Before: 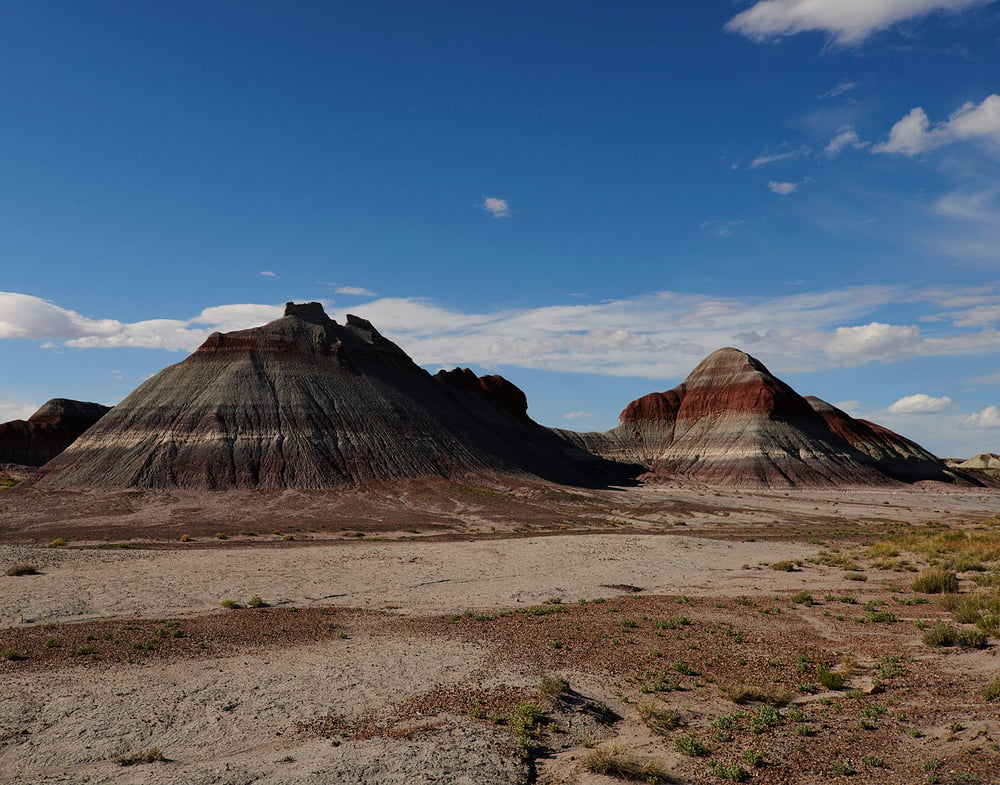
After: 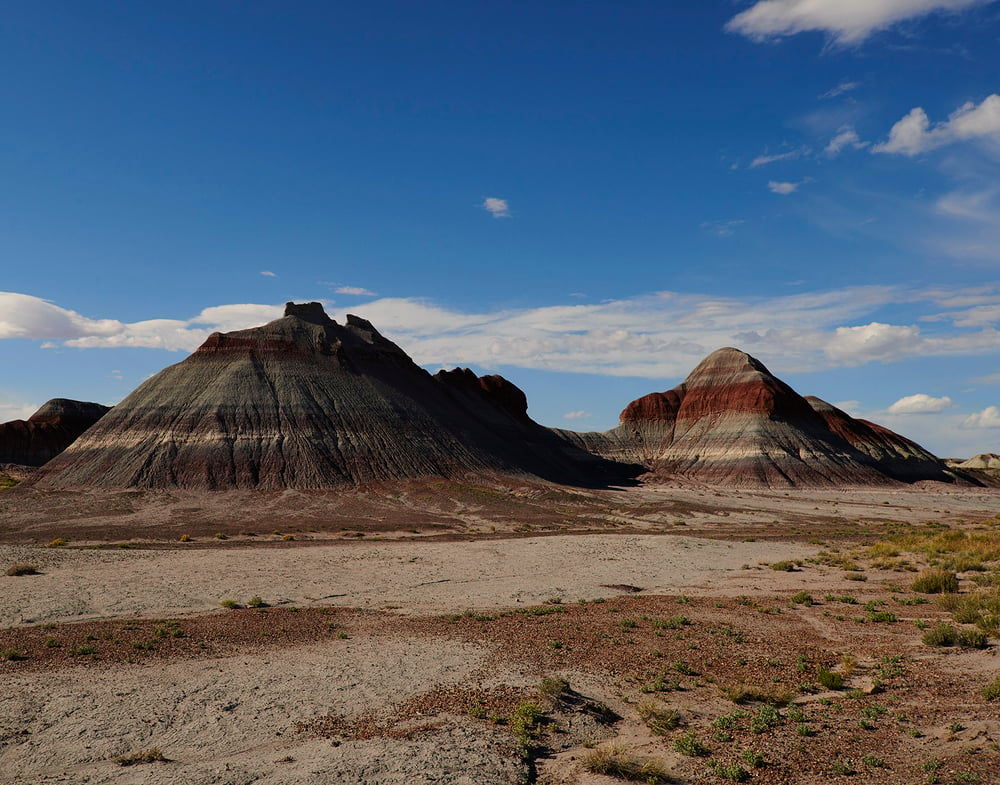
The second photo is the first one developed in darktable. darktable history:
color correction: highlights a* 0.565, highlights b* 2.89, saturation 1.08
